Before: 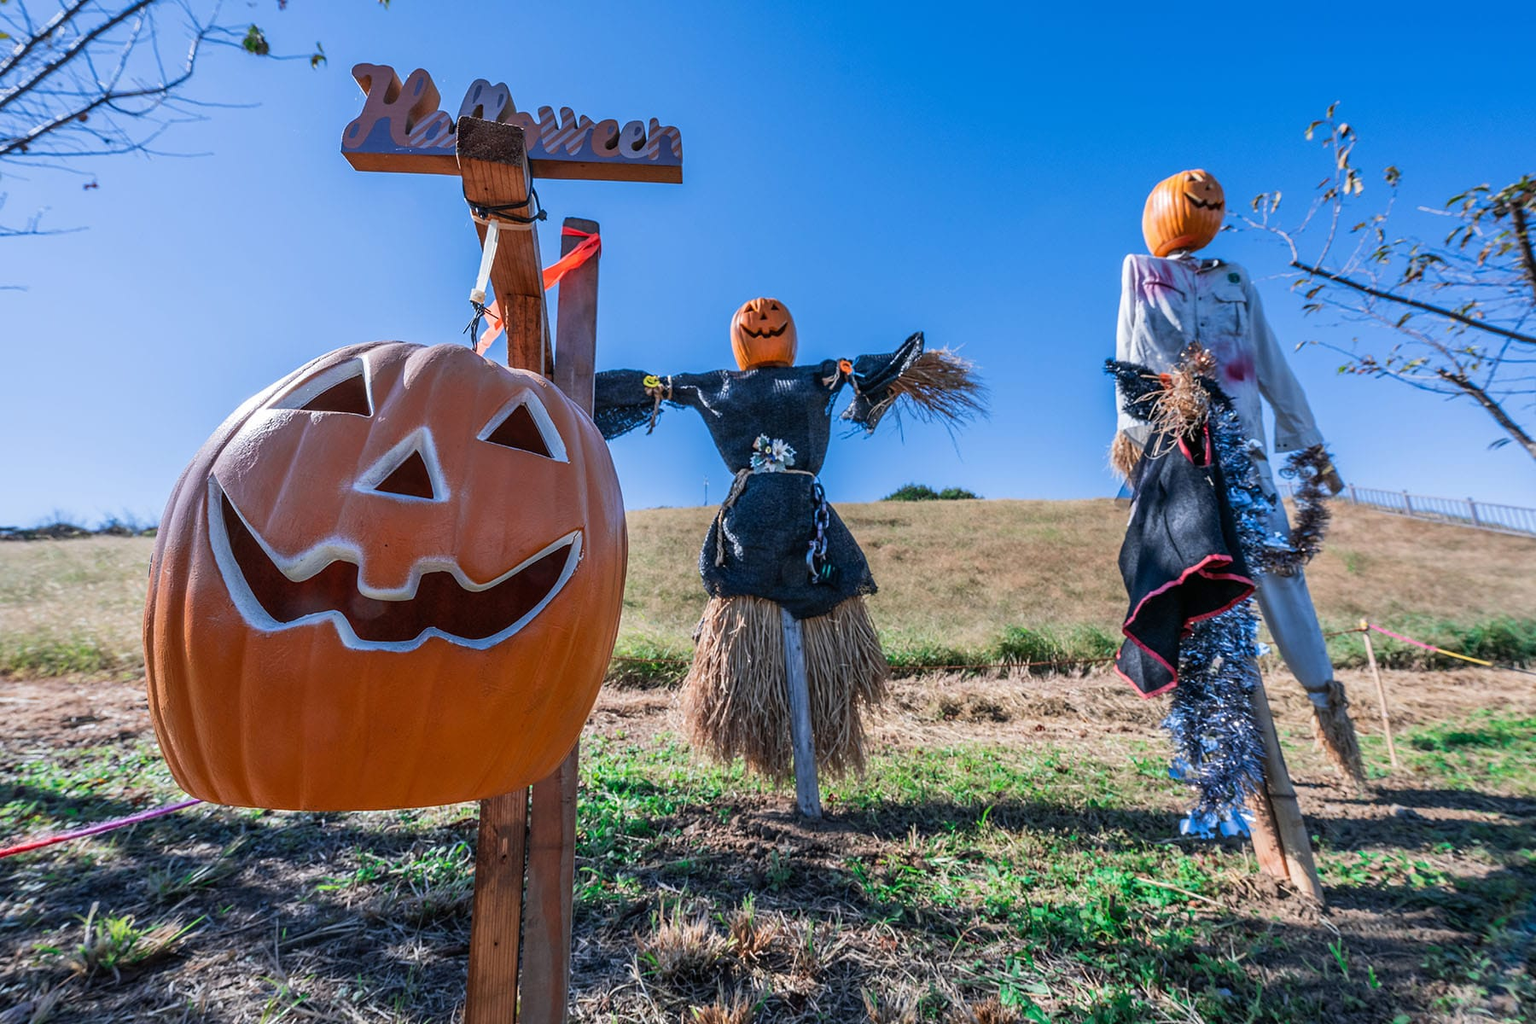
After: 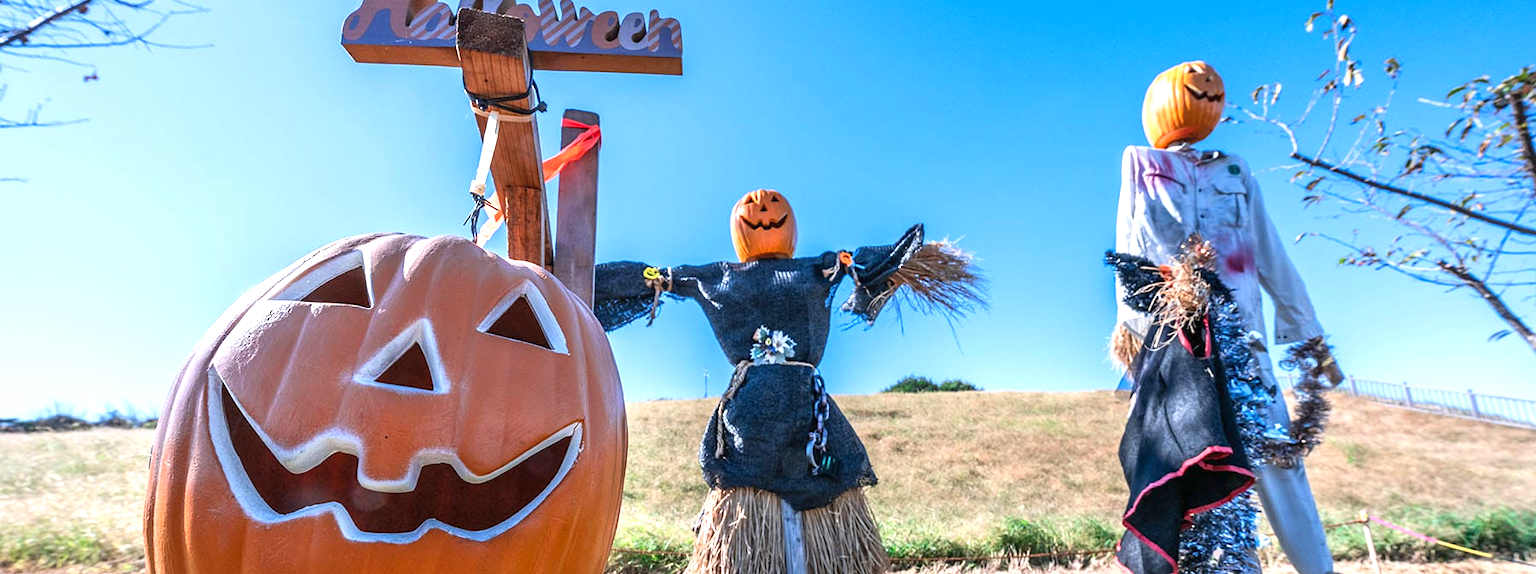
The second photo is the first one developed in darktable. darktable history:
crop and rotate: top 10.605%, bottom 33.274%
exposure: exposure 0.921 EV, compensate highlight preservation false
